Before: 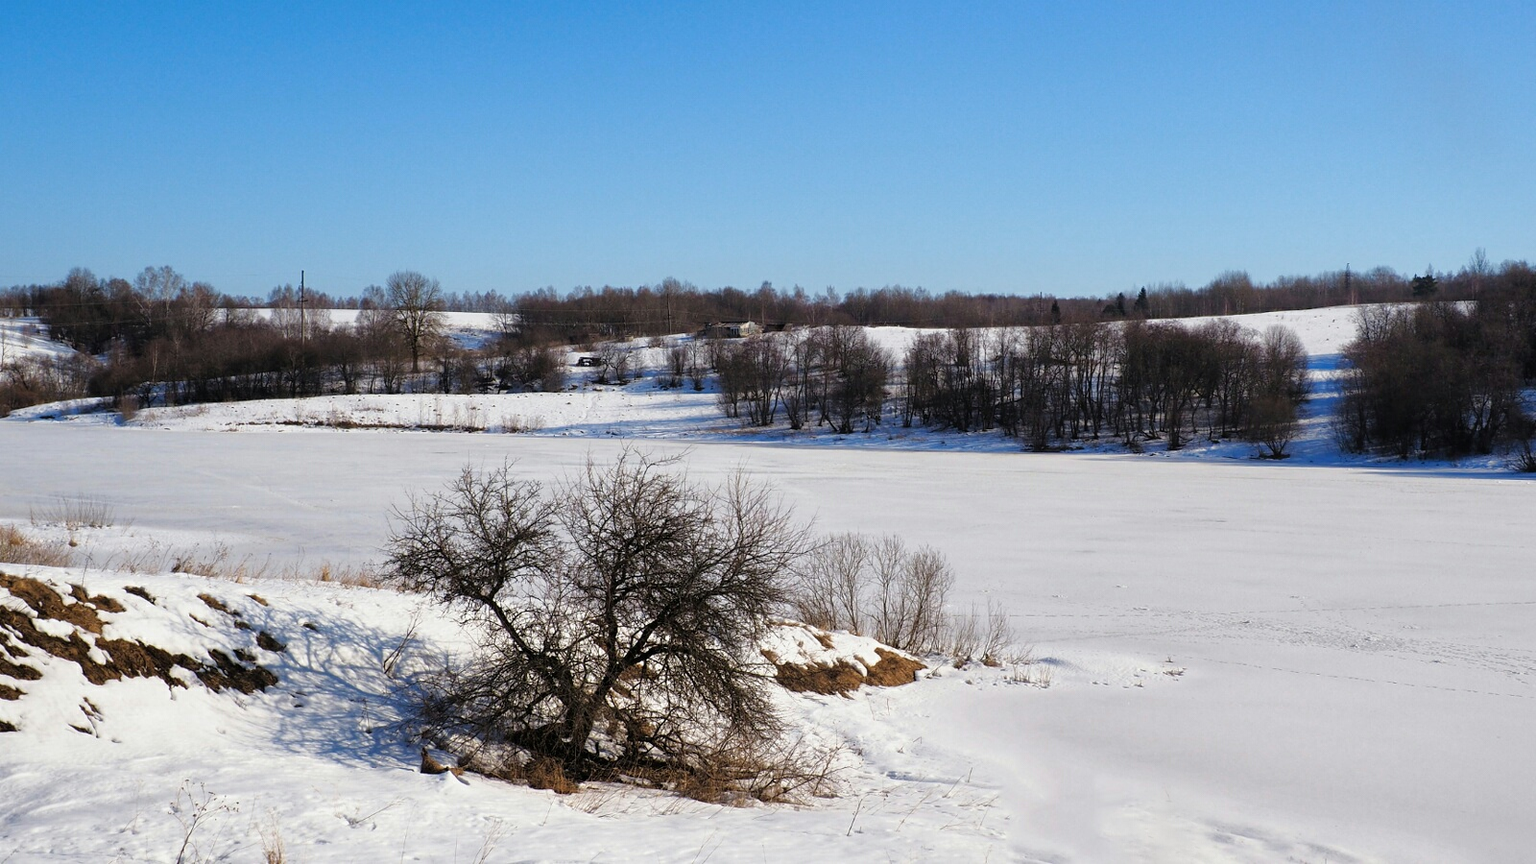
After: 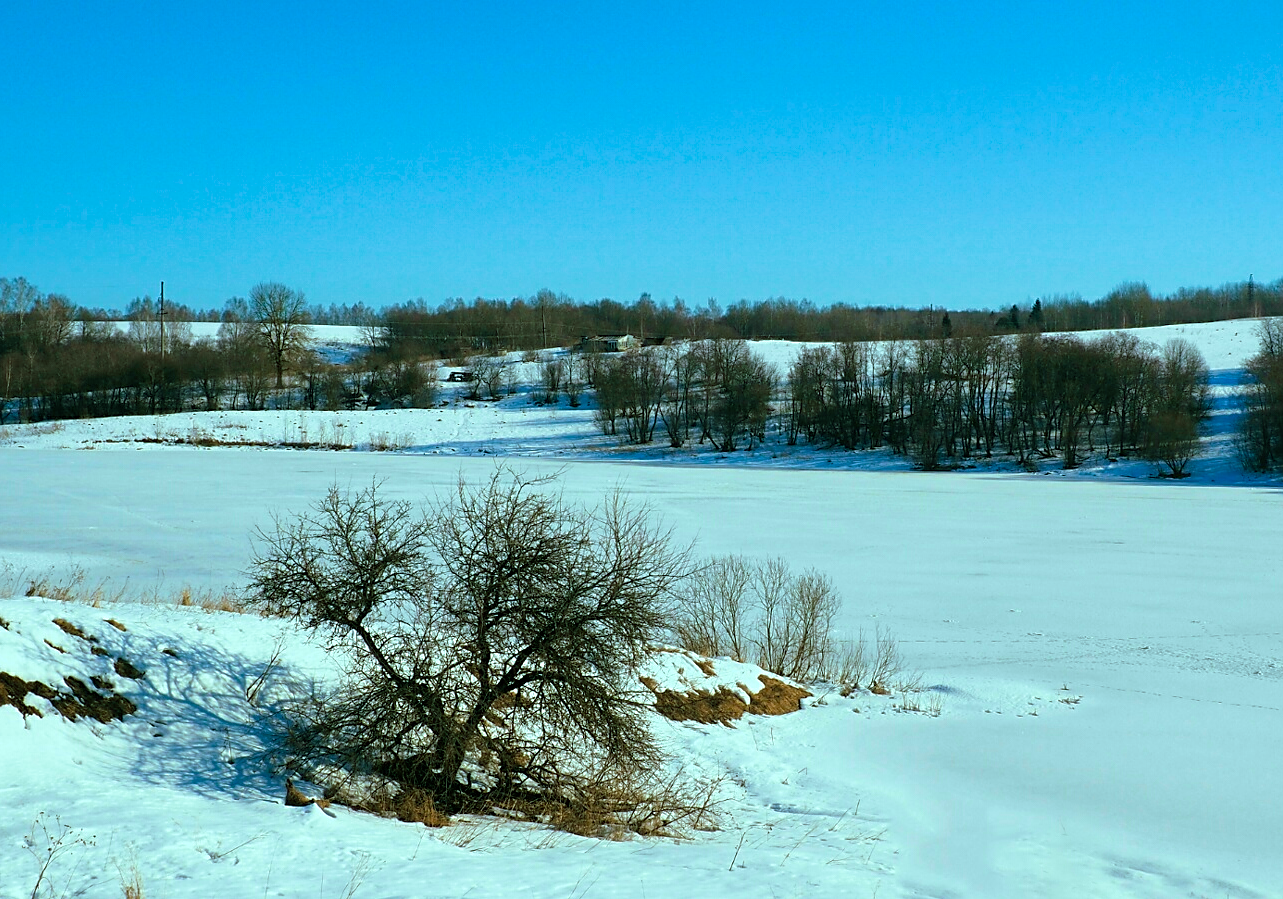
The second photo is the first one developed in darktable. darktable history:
crop and rotate: left 9.597%, right 10.195%
sharpen: radius 1.864, amount 0.398, threshold 1.271
velvia: strength 27%
color balance rgb: shadows lift › chroma 11.71%, shadows lift › hue 133.46°, highlights gain › chroma 4%, highlights gain › hue 200.2°, perceptual saturation grading › global saturation 18.05%
